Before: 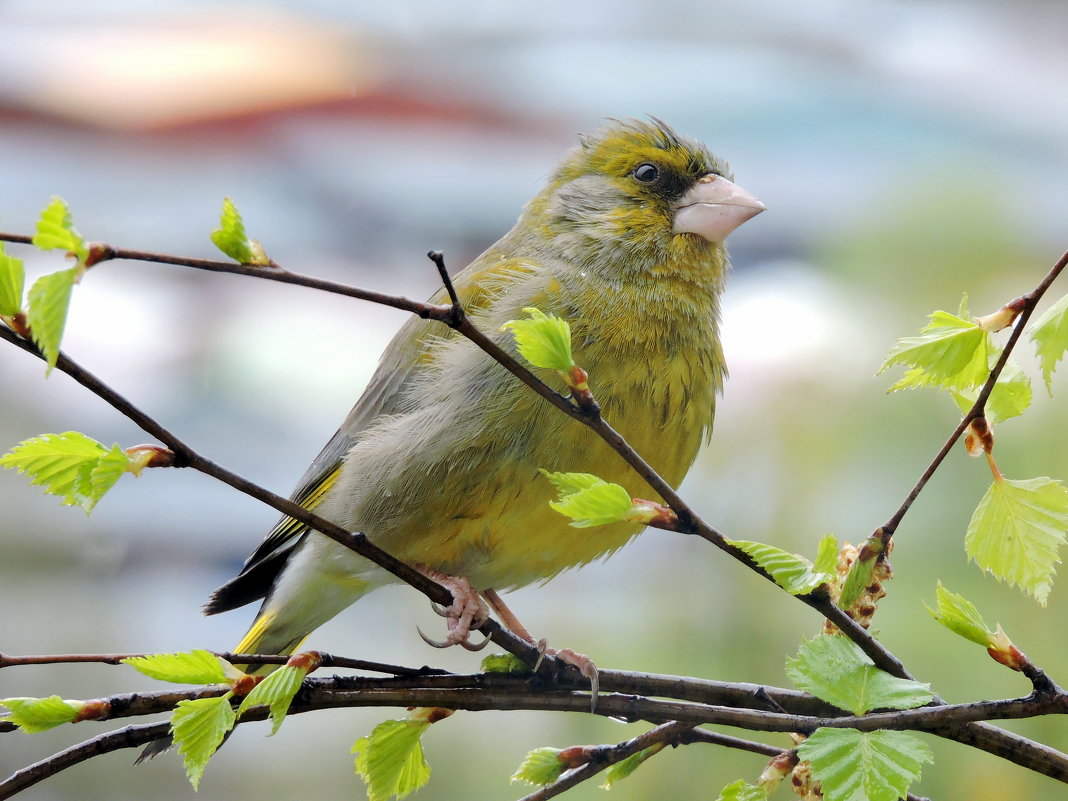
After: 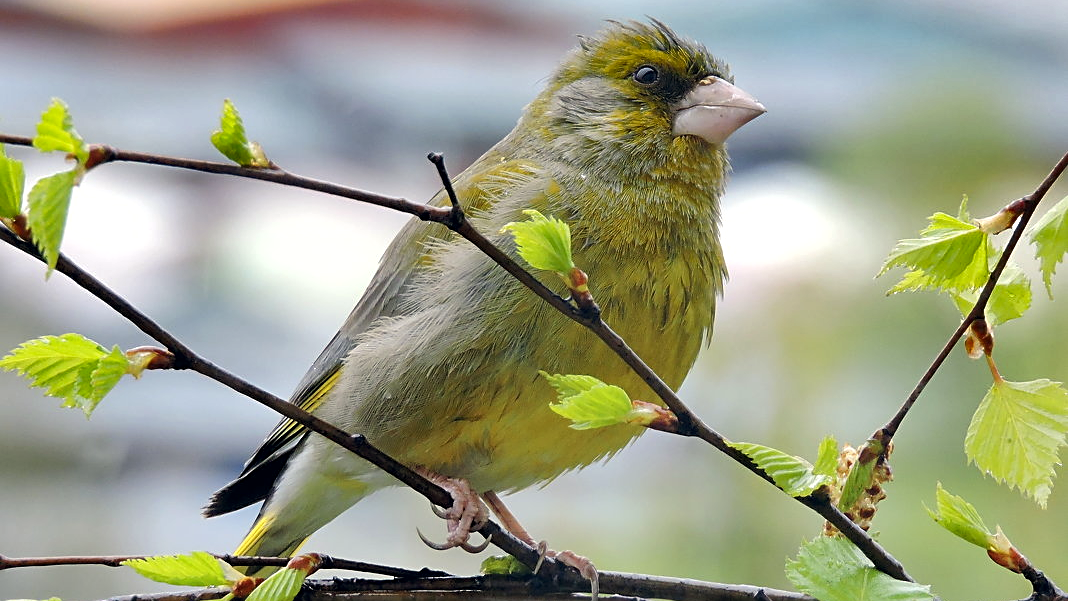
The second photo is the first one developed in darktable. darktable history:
crop and rotate: top 12.321%, bottom 12.565%
sharpen: on, module defaults
shadows and highlights: radius 172.74, shadows 26.83, white point adjustment 3.05, highlights -68.52, soften with gaussian
color correction: highlights a* 0.463, highlights b* 2.68, shadows a* -0.956, shadows b* -4.25
